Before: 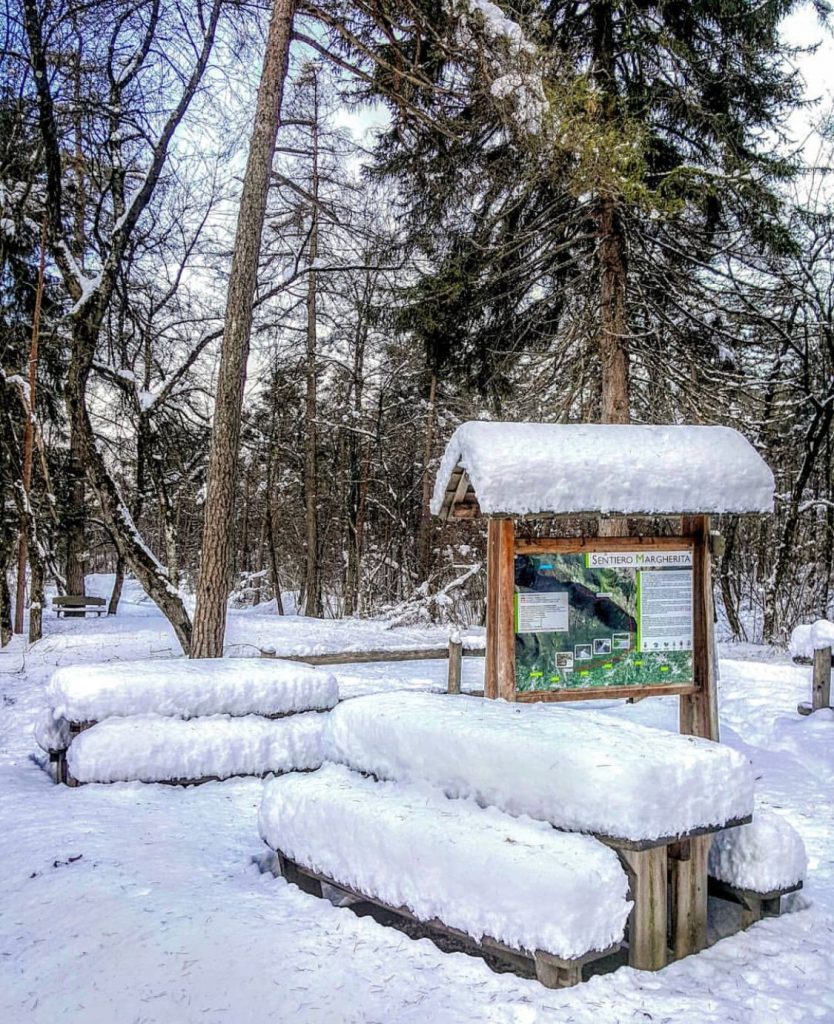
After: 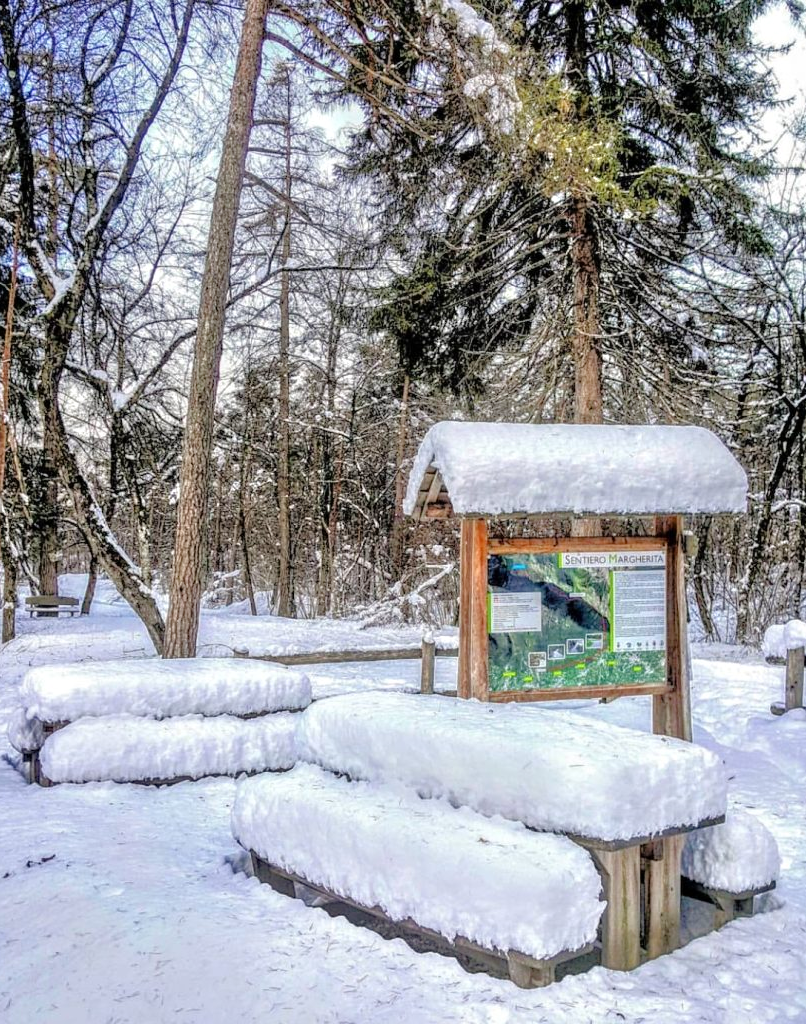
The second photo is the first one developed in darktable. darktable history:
crop and rotate: left 3.238%
tone equalizer: -7 EV 0.15 EV, -6 EV 0.6 EV, -5 EV 1.15 EV, -4 EV 1.33 EV, -3 EV 1.15 EV, -2 EV 0.6 EV, -1 EV 0.15 EV, mask exposure compensation -0.5 EV
